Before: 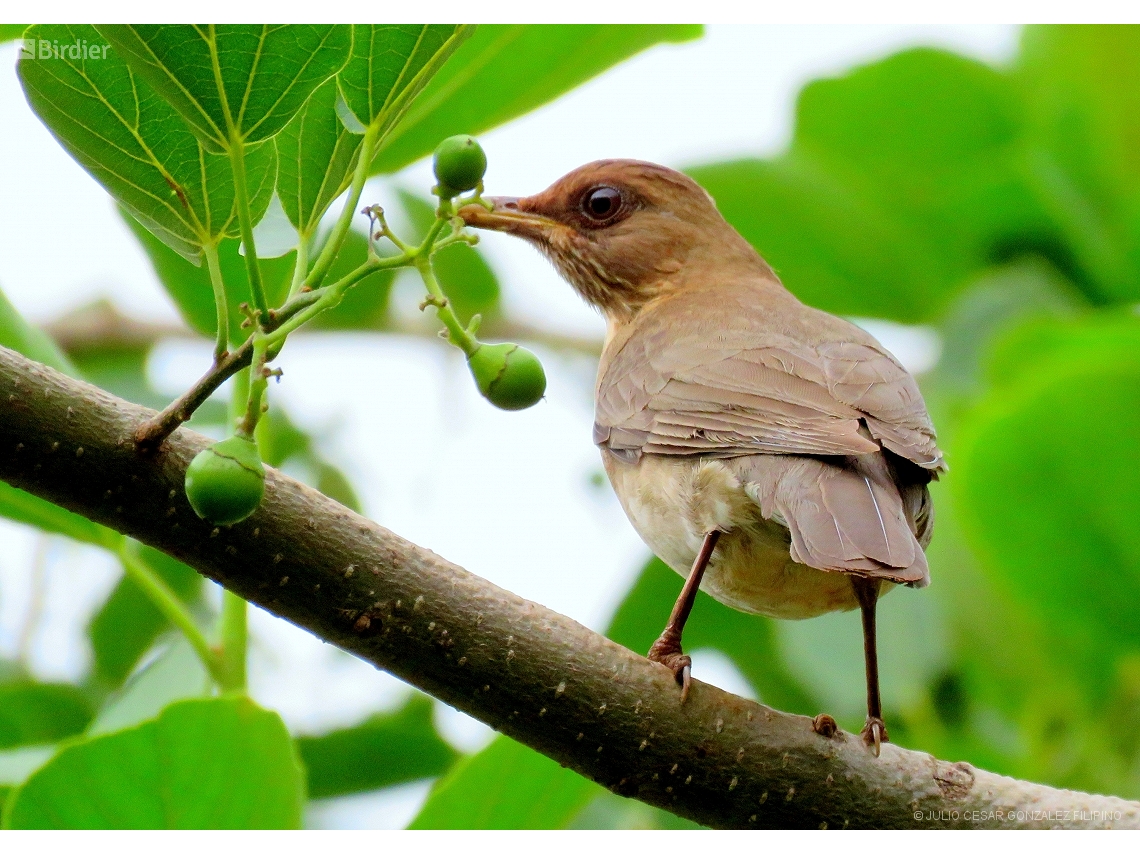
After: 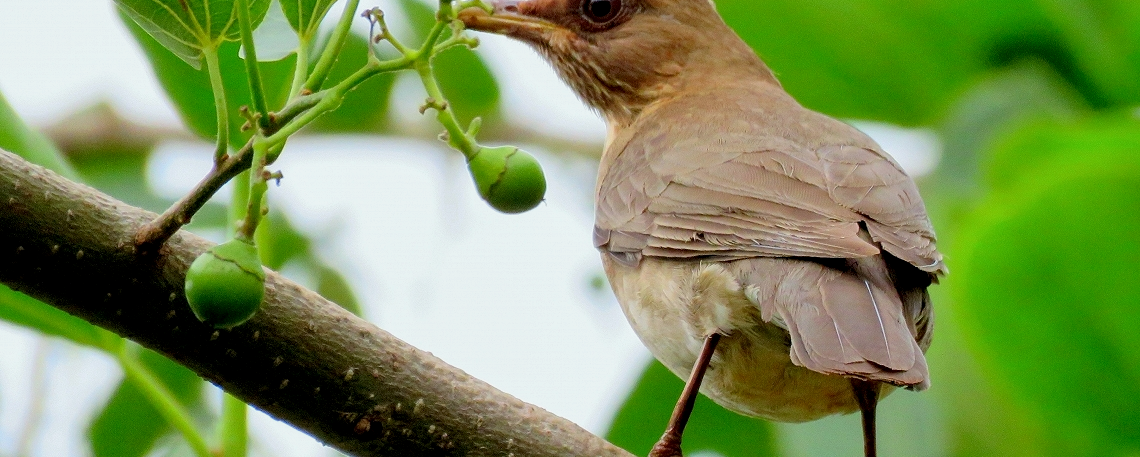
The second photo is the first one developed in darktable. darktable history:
exposure: black level correction 0.001, exposure -0.2 EV, compensate highlight preservation false
crop and rotate: top 23.043%, bottom 23.437%
local contrast: highlights 100%, shadows 100%, detail 120%, midtone range 0.2
